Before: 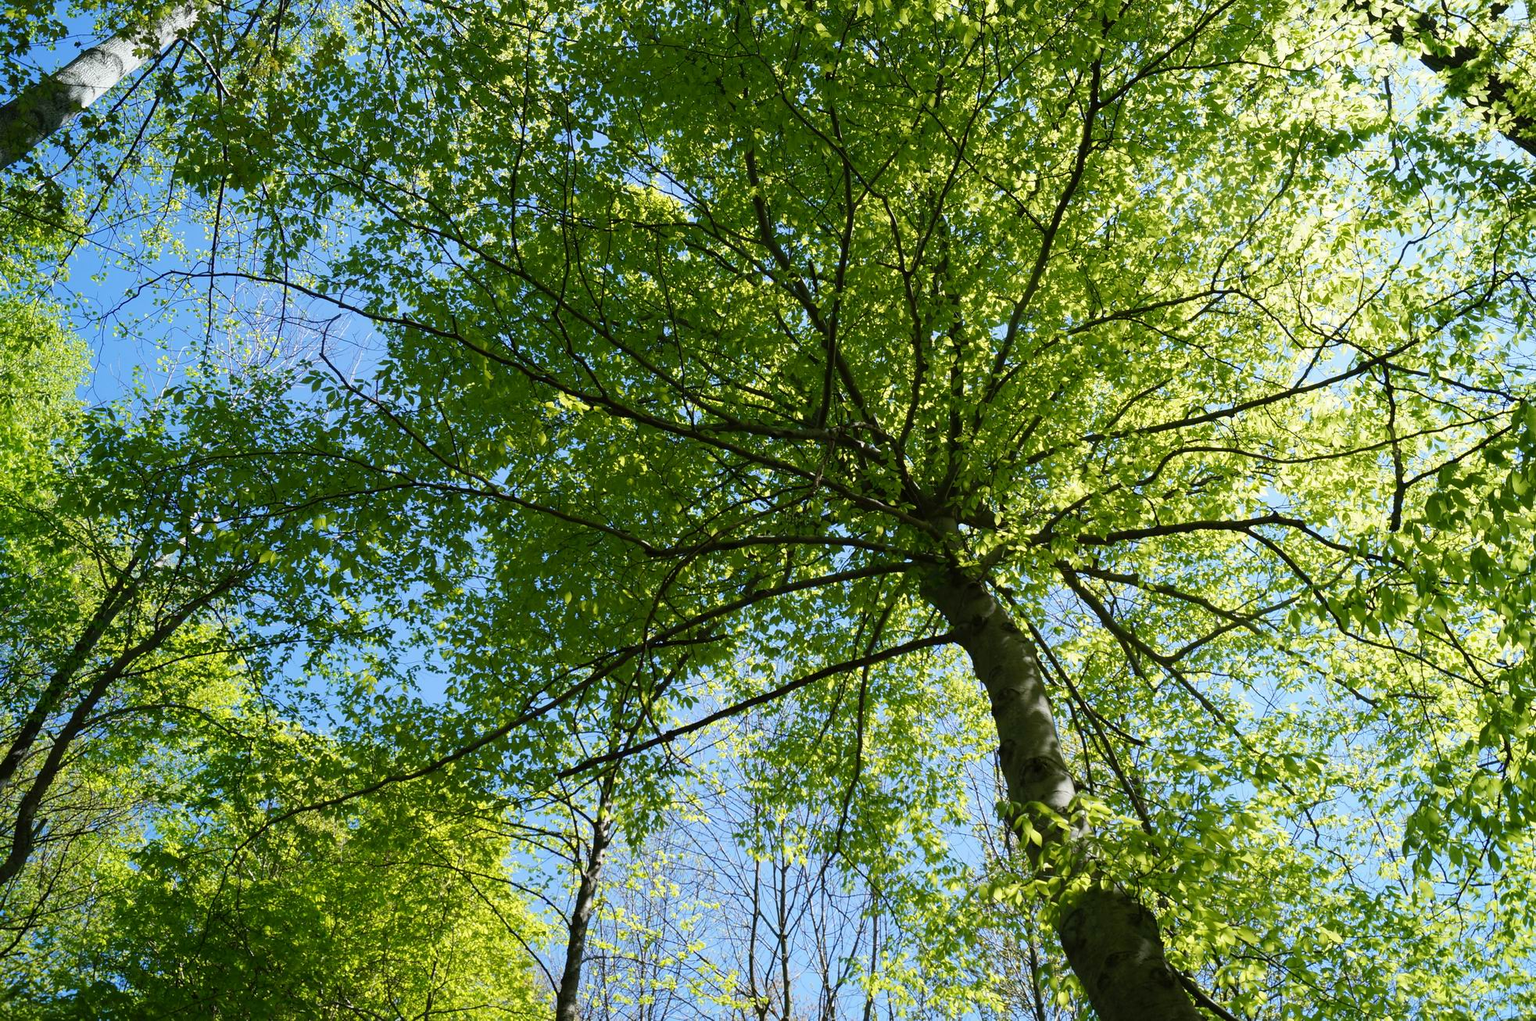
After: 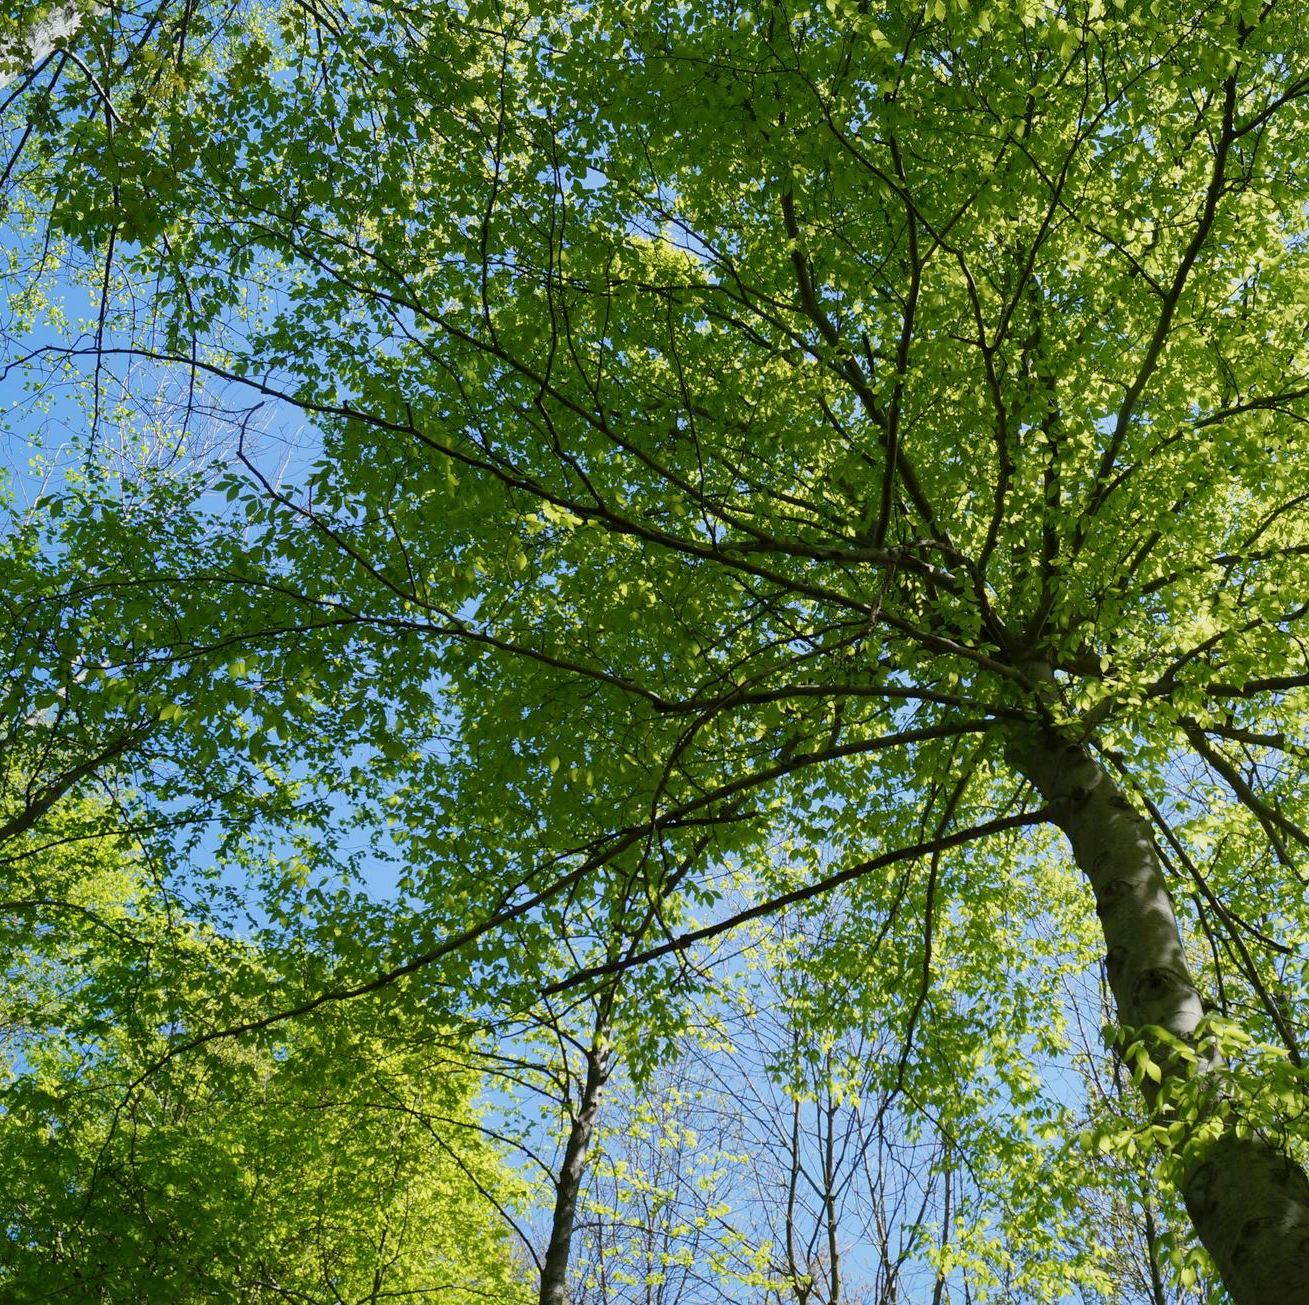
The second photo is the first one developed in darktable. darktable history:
color balance rgb: perceptual saturation grading › global saturation -0.31%, global vibrance -8%, contrast -13%, saturation formula JzAzBz (2021)
crop and rotate: left 8.786%, right 24.548%
local contrast: mode bilateral grid, contrast 20, coarseness 50, detail 120%, midtone range 0.2
tone equalizer: on, module defaults
